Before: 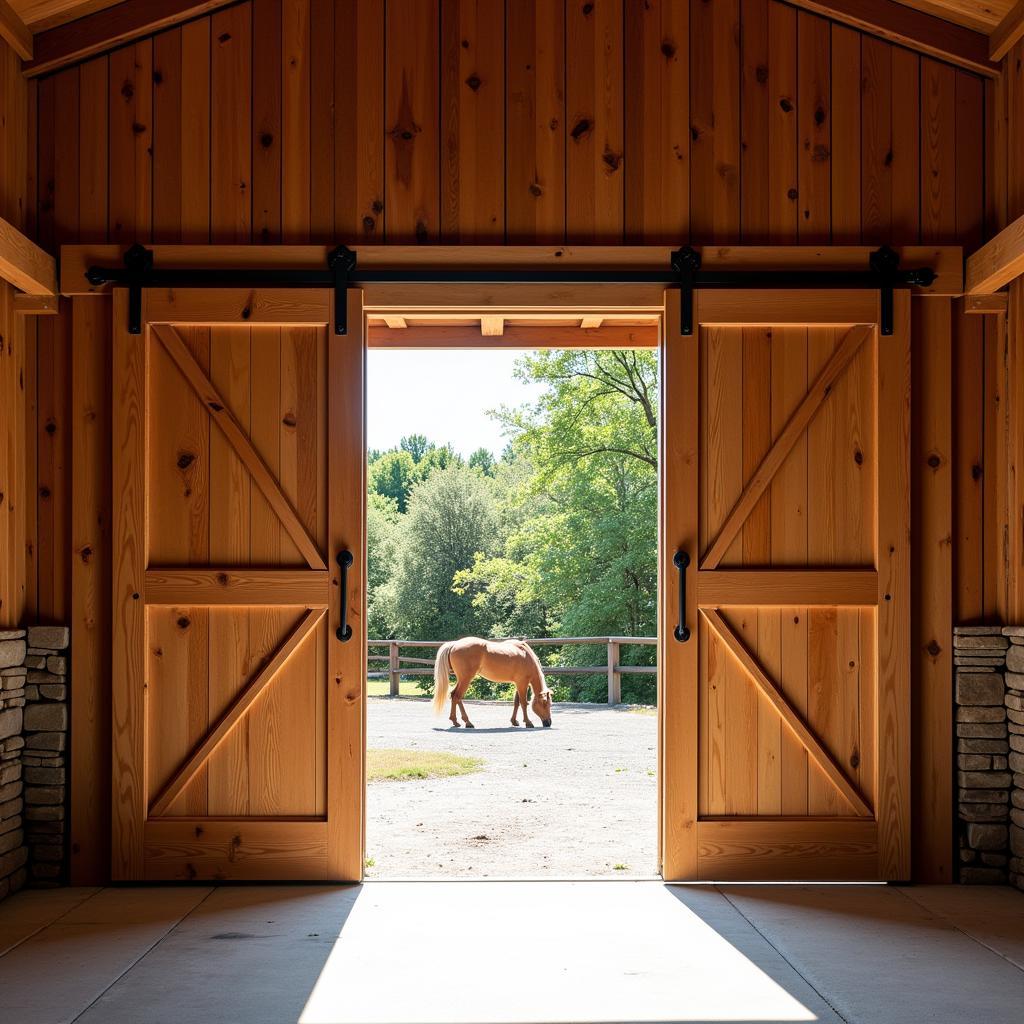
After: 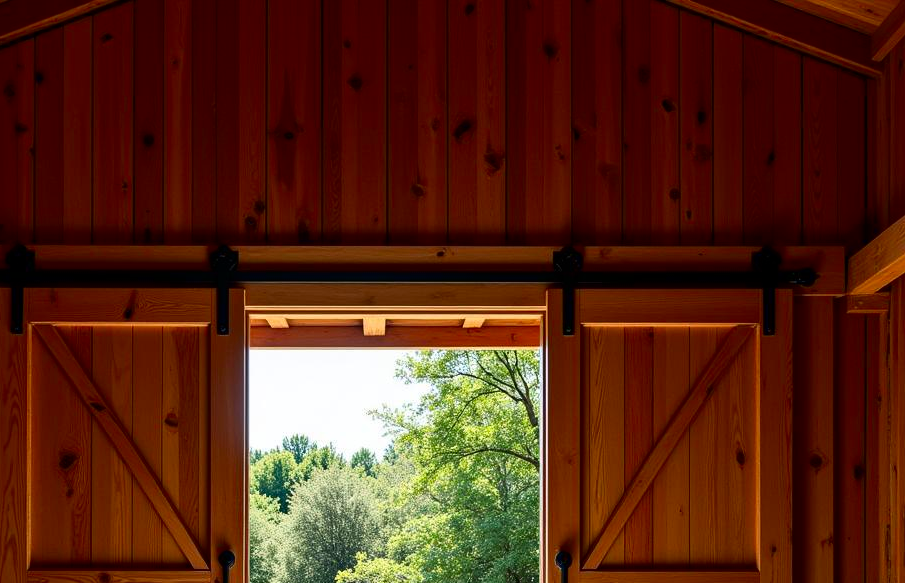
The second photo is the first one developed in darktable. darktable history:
crop and rotate: left 11.529%, bottom 42.976%
contrast brightness saturation: contrast 0.122, brightness -0.125, saturation 0.2
